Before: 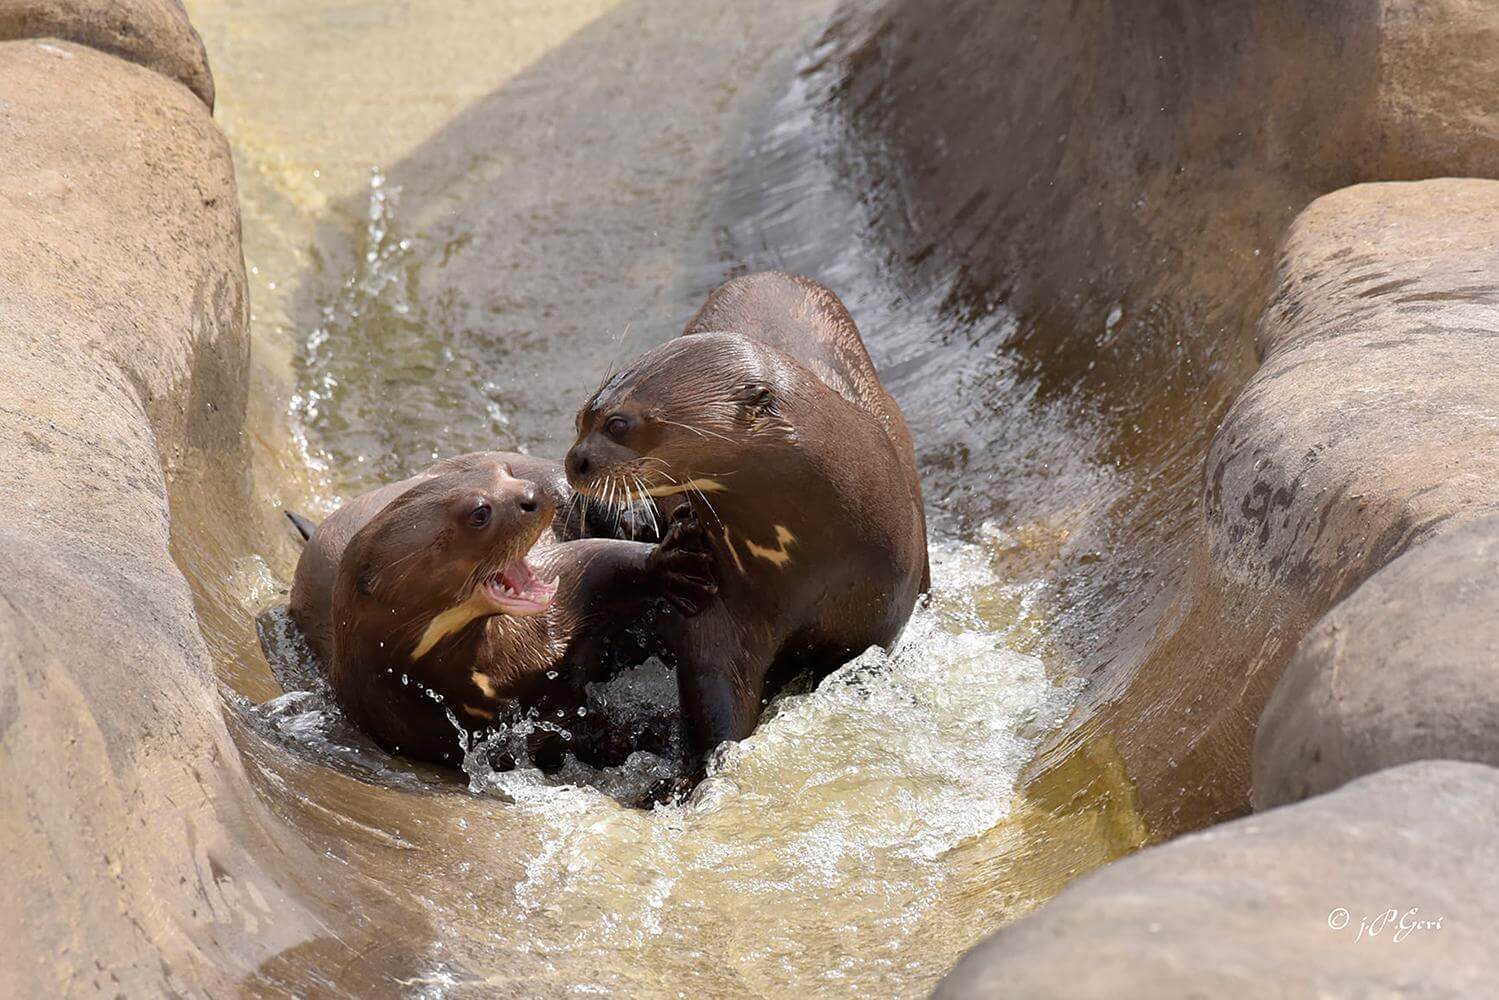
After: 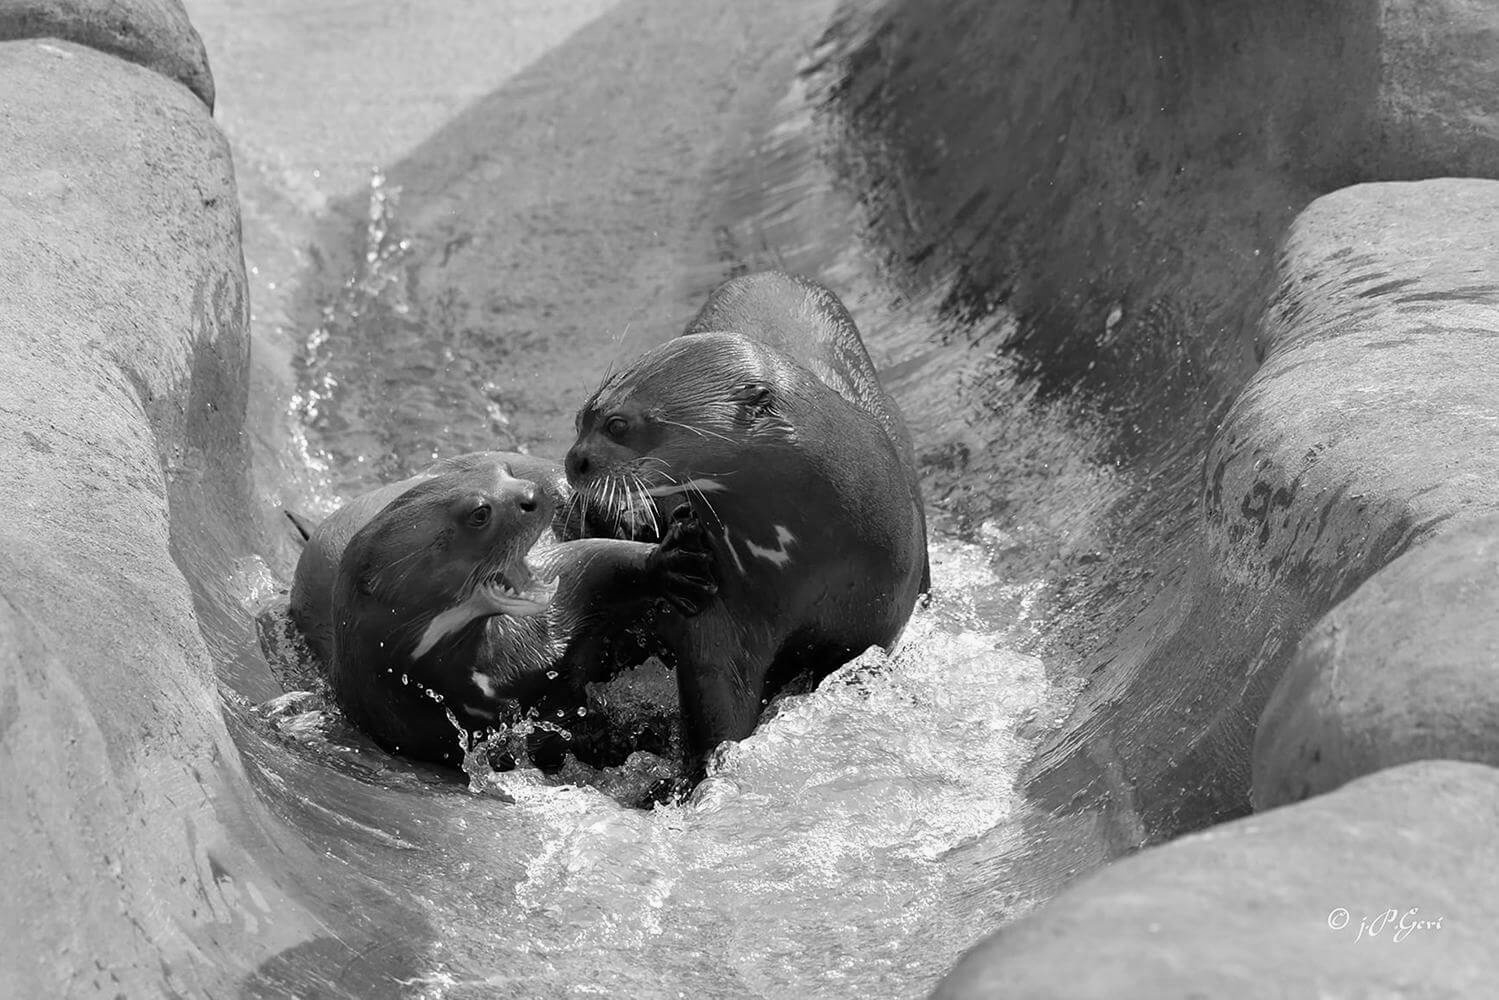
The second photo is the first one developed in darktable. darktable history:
exposure: exposure -0.01 EV, compensate highlight preservation false
white balance: red 0.766, blue 1.537
monochrome: on, module defaults
